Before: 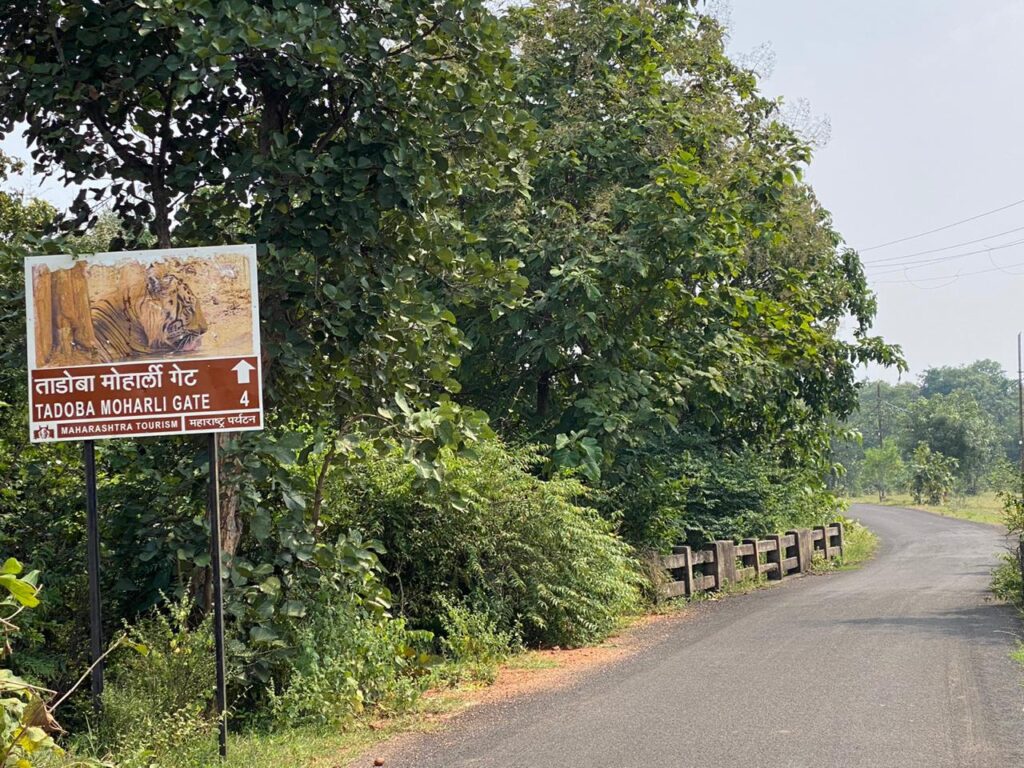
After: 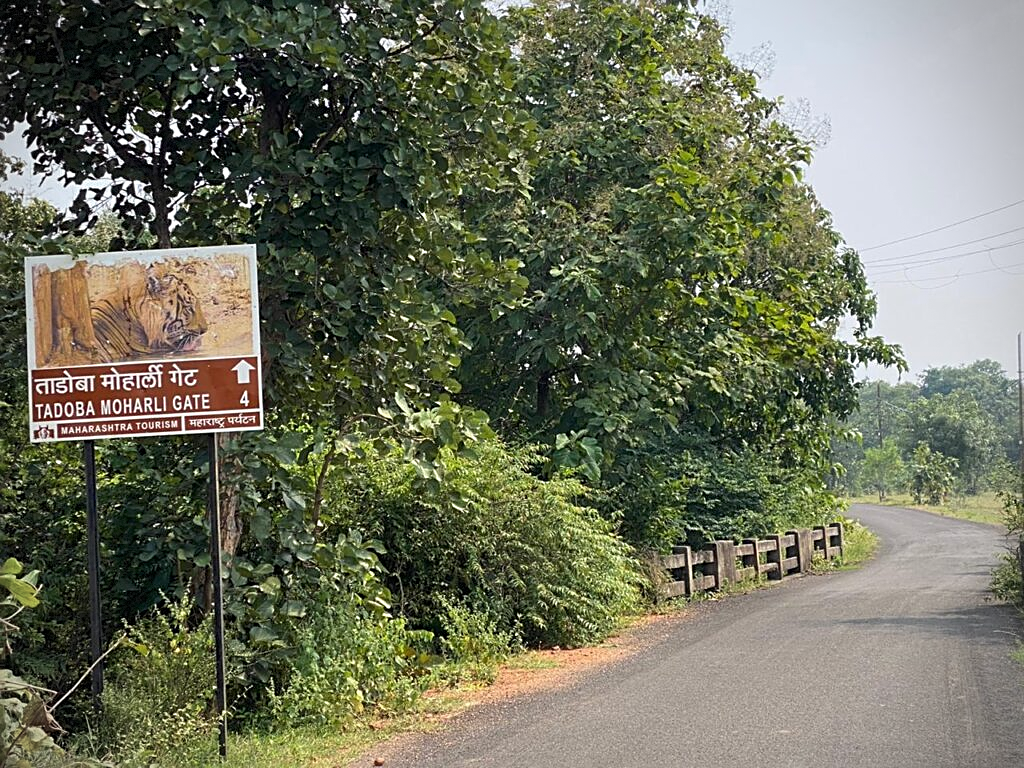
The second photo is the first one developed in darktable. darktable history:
vignetting: dithering 8-bit output, unbound false
sharpen: on, module defaults
